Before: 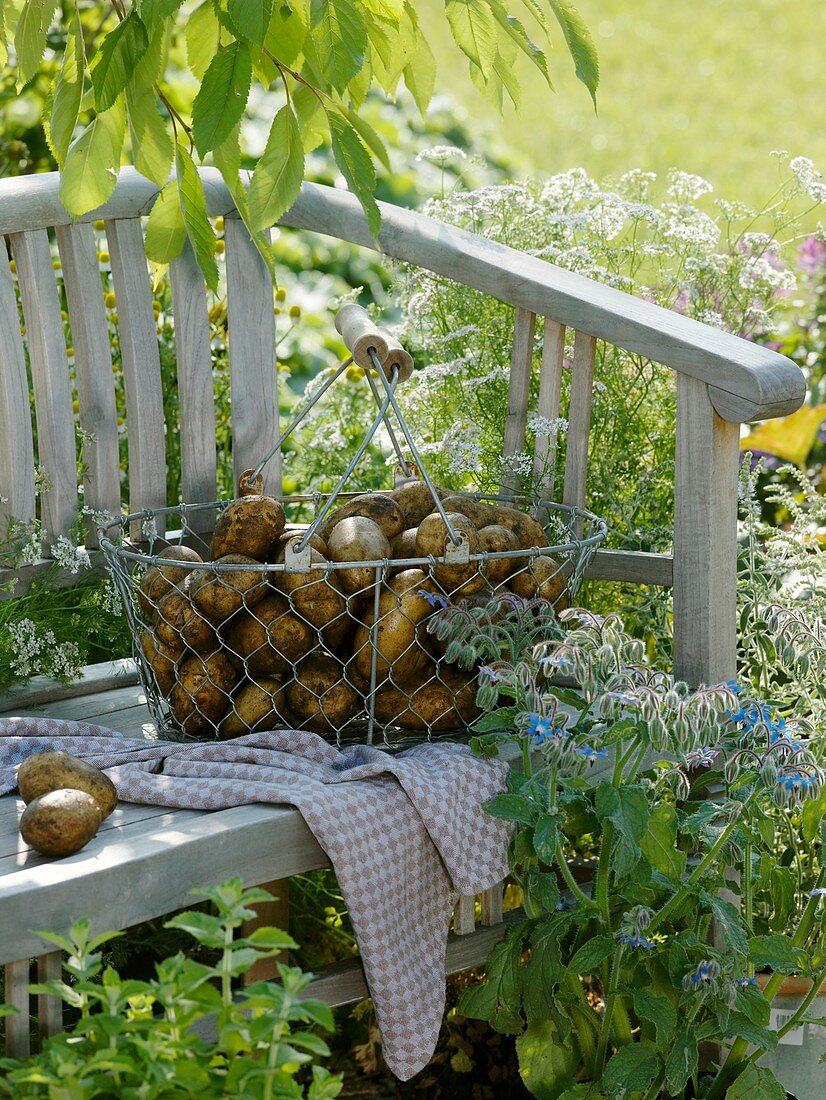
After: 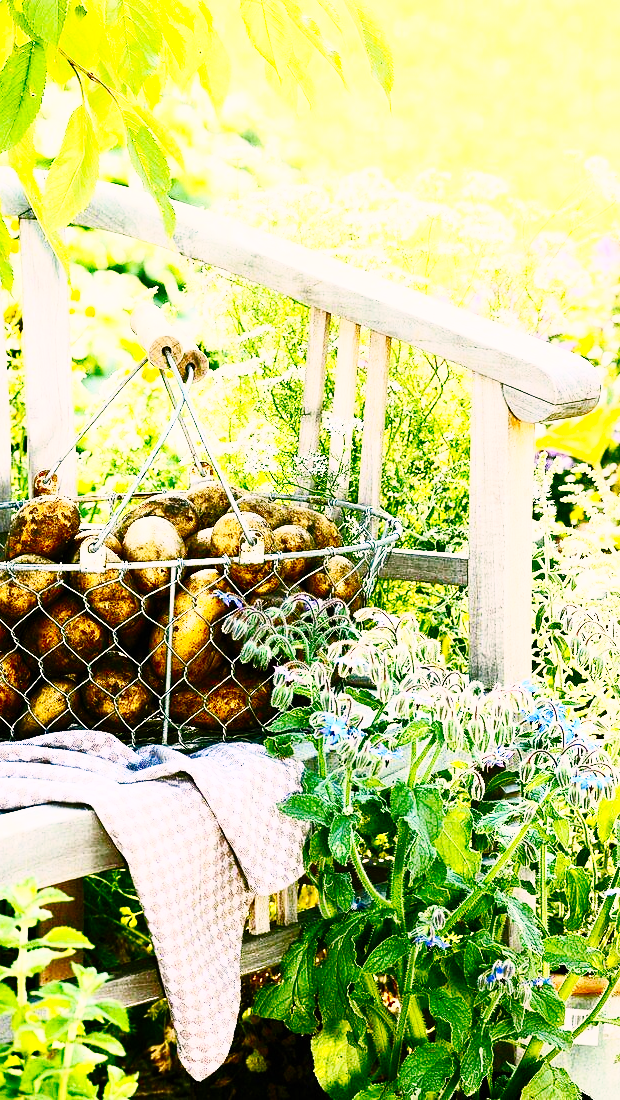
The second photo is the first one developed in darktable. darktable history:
crop and rotate: left 24.836%
color correction: highlights a* 5.99, highlights b* 4.71
contrast brightness saturation: contrast 0.814, brightness 0.595, saturation 0.583
exposure: exposure -0.054 EV, compensate exposure bias true, compensate highlight preservation false
shadows and highlights: shadows 37.13, highlights -27.38, soften with gaussian
base curve: curves: ch0 [(0, 0) (0.158, 0.273) (0.879, 0.895) (1, 1)], preserve colors none
tone curve: curves: ch0 [(0, 0) (0.003, 0) (0.011, 0.001) (0.025, 0.003) (0.044, 0.005) (0.069, 0.013) (0.1, 0.024) (0.136, 0.04) (0.177, 0.087) (0.224, 0.148) (0.277, 0.238) (0.335, 0.335) (0.399, 0.43) (0.468, 0.524) (0.543, 0.621) (0.623, 0.712) (0.709, 0.788) (0.801, 0.867) (0.898, 0.947) (1, 1)], preserve colors none
